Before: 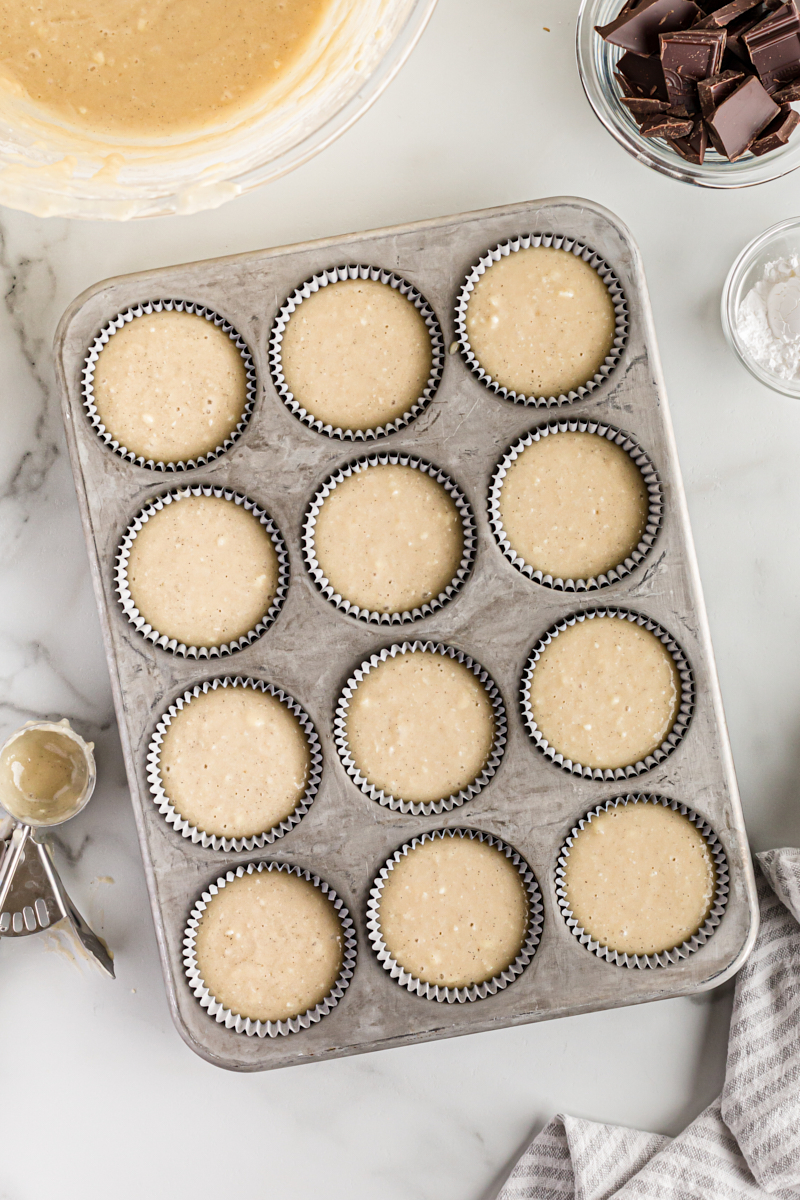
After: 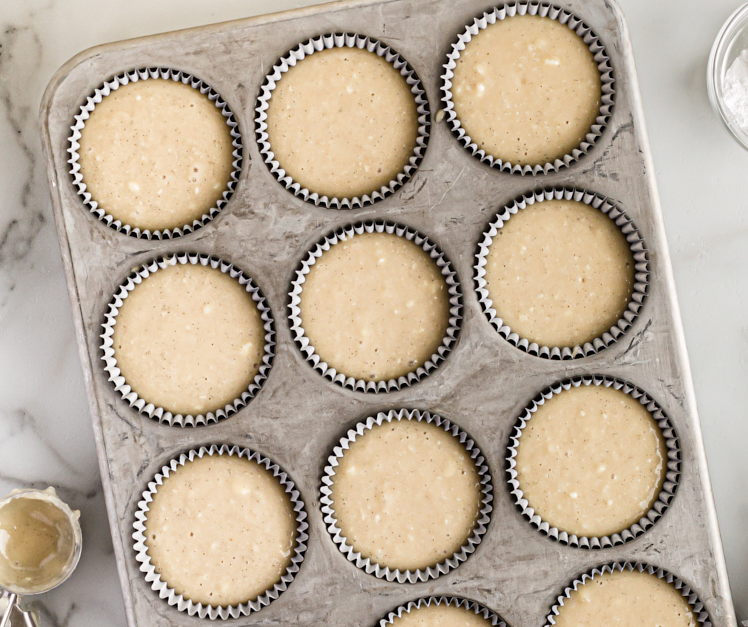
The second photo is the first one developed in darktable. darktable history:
crop: left 1.781%, top 19.408%, right 4.645%, bottom 28.276%
